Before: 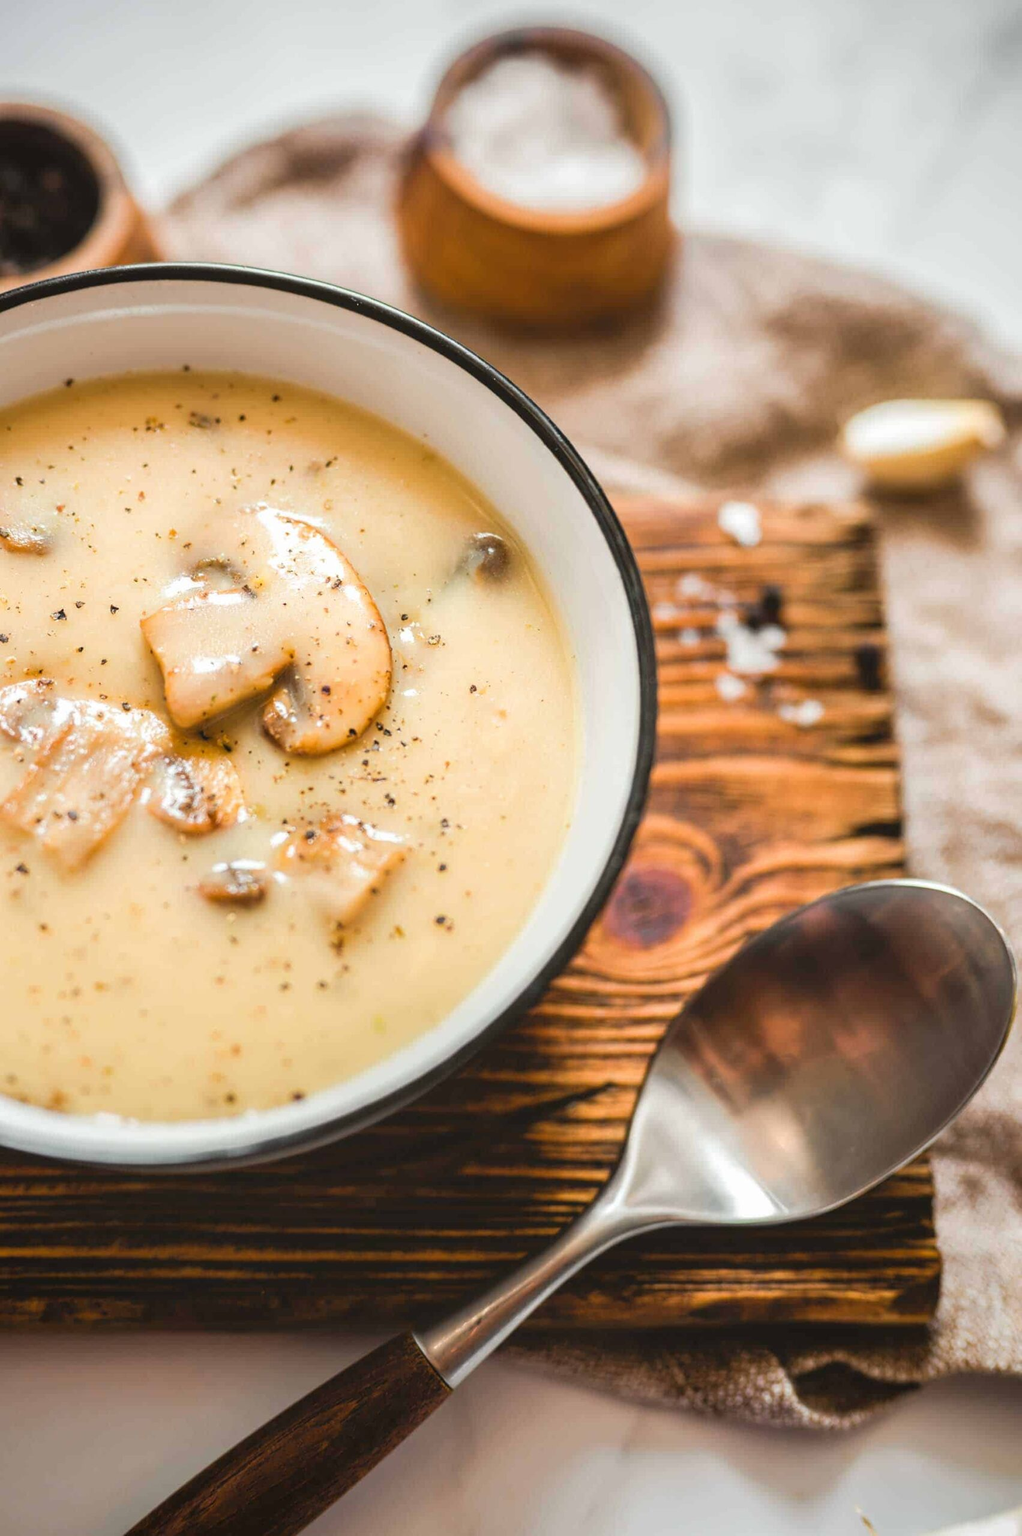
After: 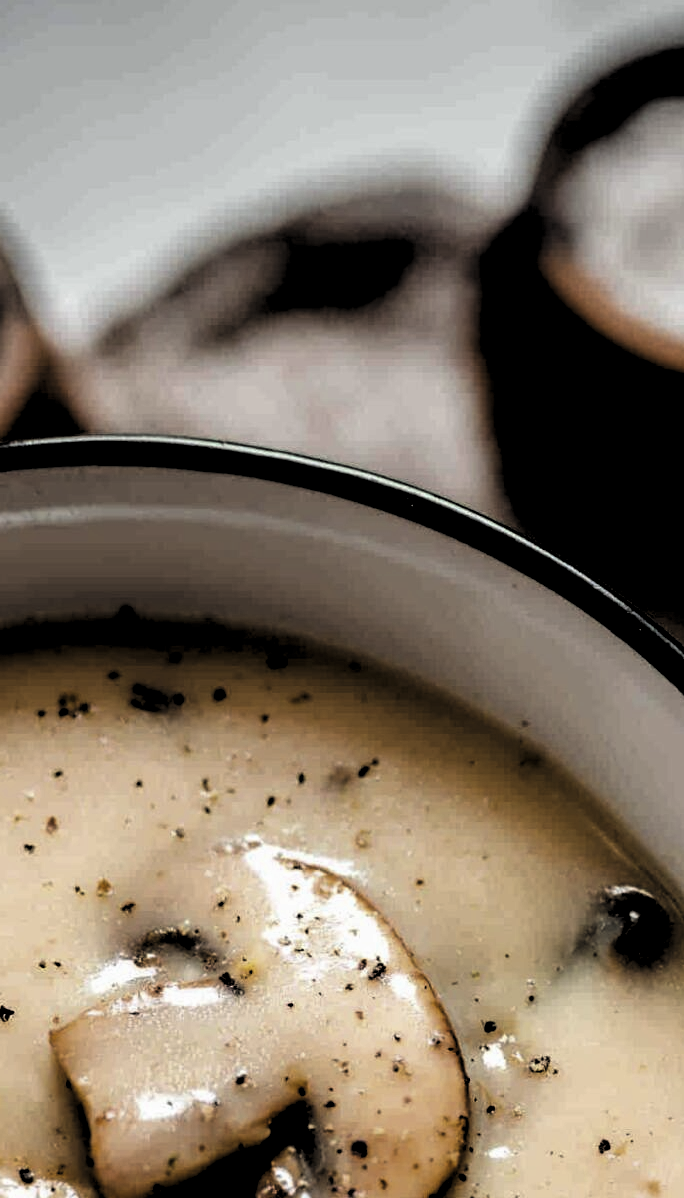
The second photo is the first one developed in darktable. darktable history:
base curve: curves: ch0 [(0, 0) (0.989, 0.992)], preserve colors none
levels: levels [0.514, 0.759, 1]
crop and rotate: left 10.848%, top 0.099%, right 48.986%, bottom 53.103%
